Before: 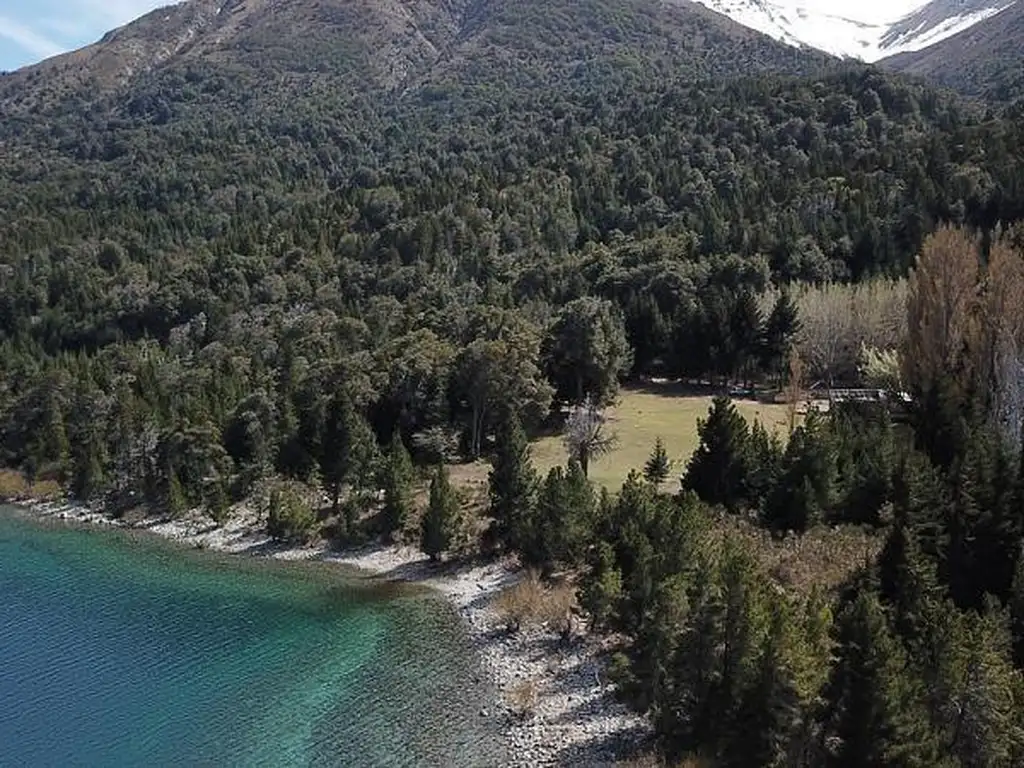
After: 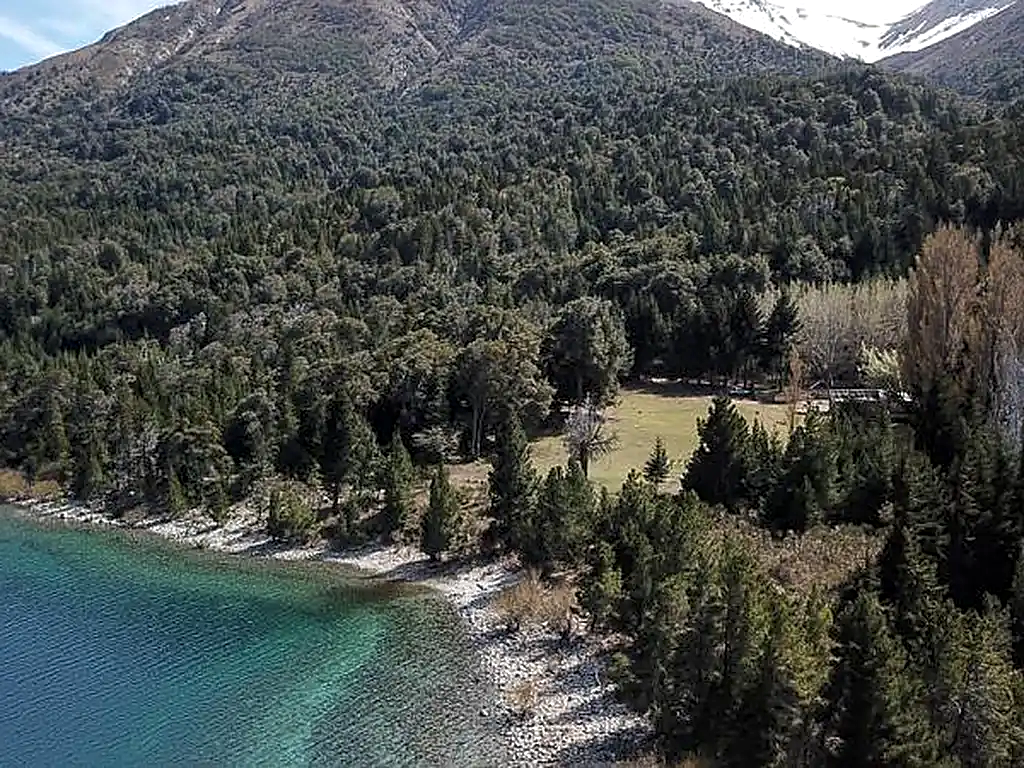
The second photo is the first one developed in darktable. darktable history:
sharpen: on, module defaults
levels: levels [0, 0.476, 0.951]
local contrast: on, module defaults
exposure: compensate highlight preservation false
